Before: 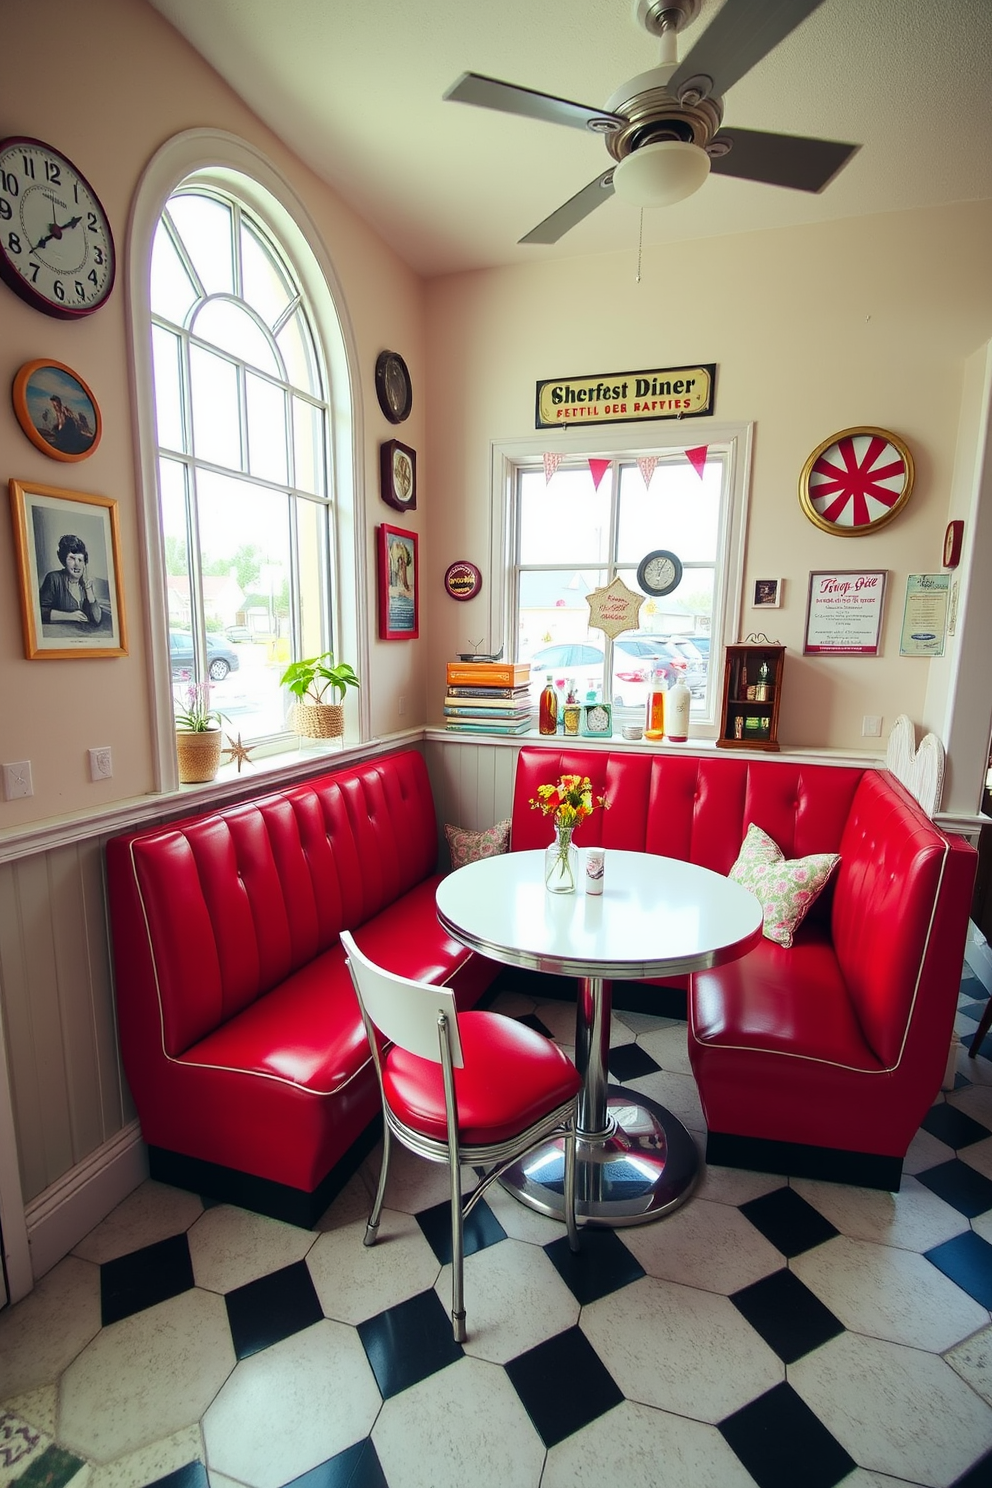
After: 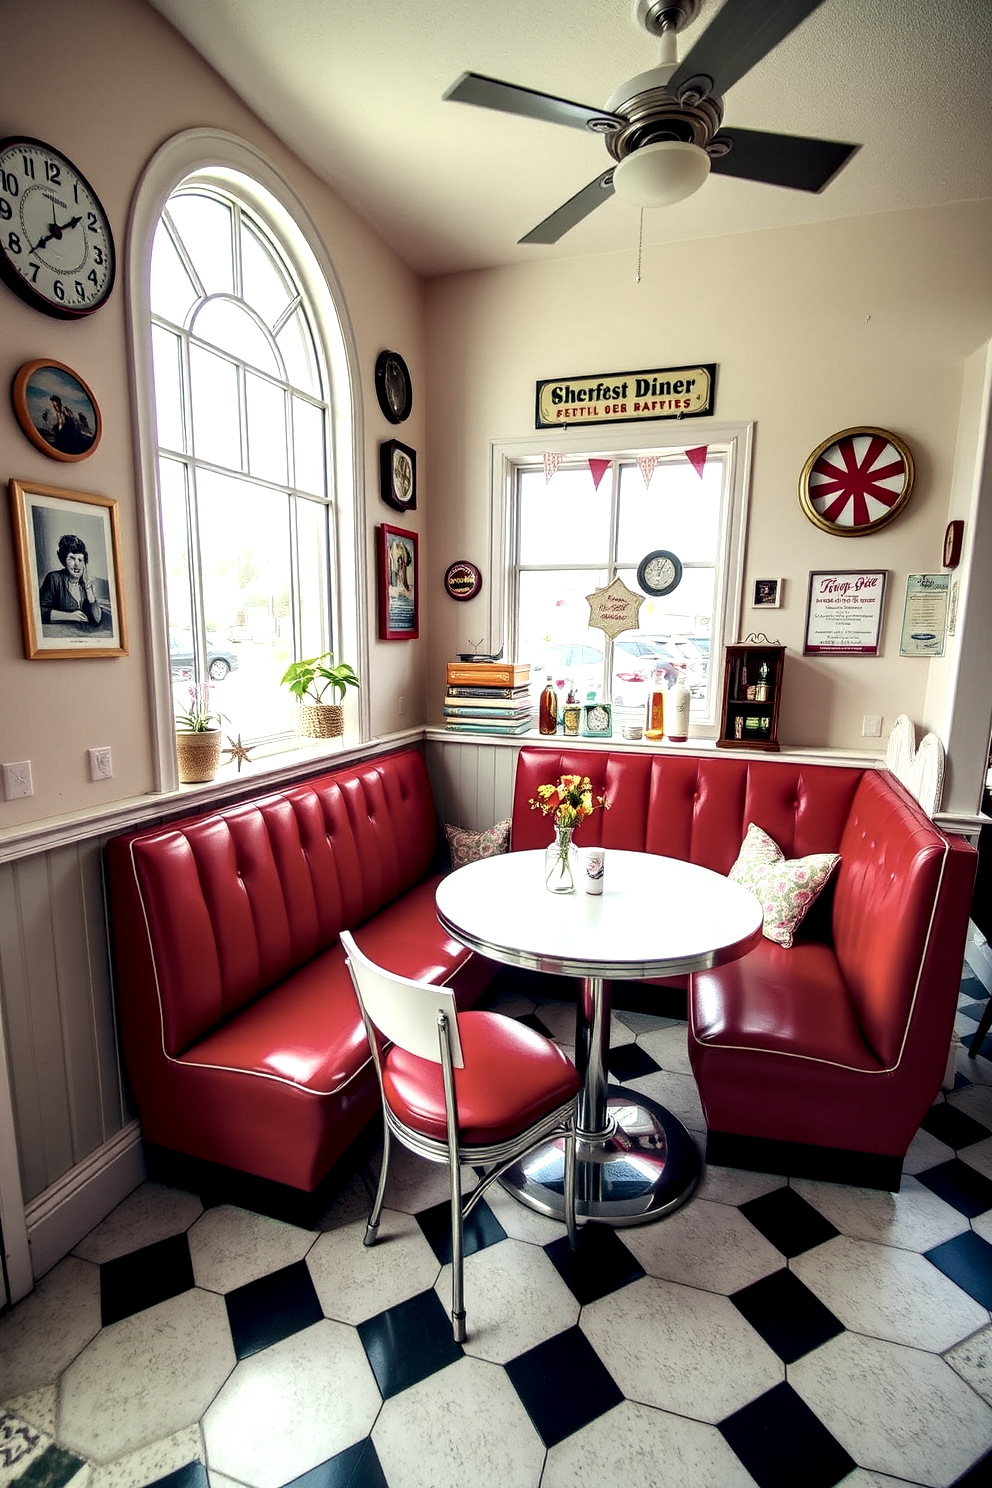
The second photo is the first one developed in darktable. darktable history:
color correction: highlights a* 2.79, highlights b* 5.03, shadows a* -1.68, shadows b* -4.88, saturation 0.782
local contrast: highlights 81%, shadows 57%, detail 174%, midtone range 0.6
